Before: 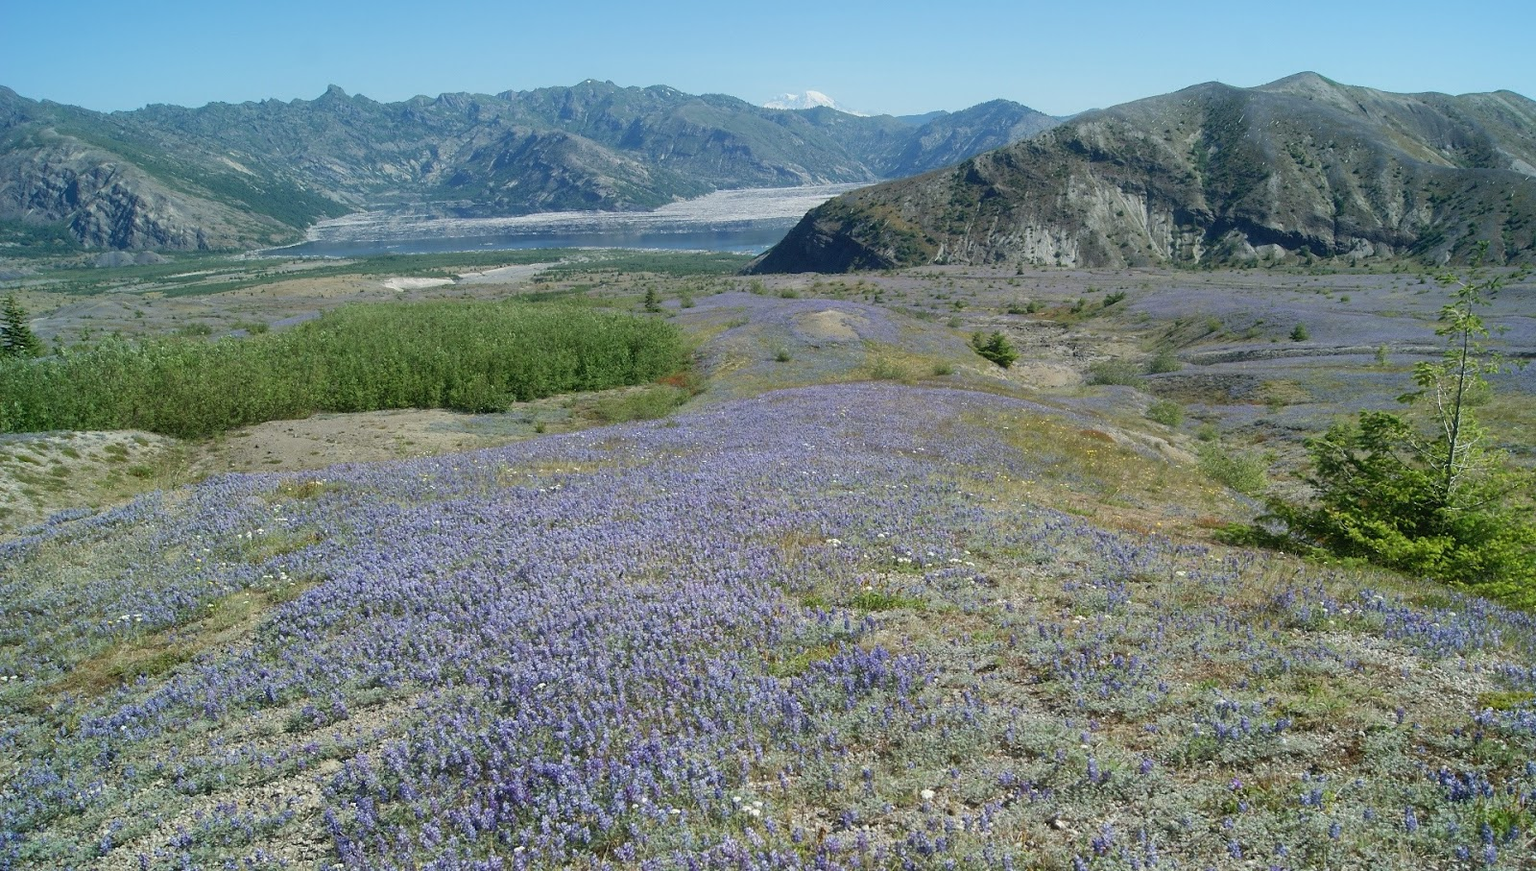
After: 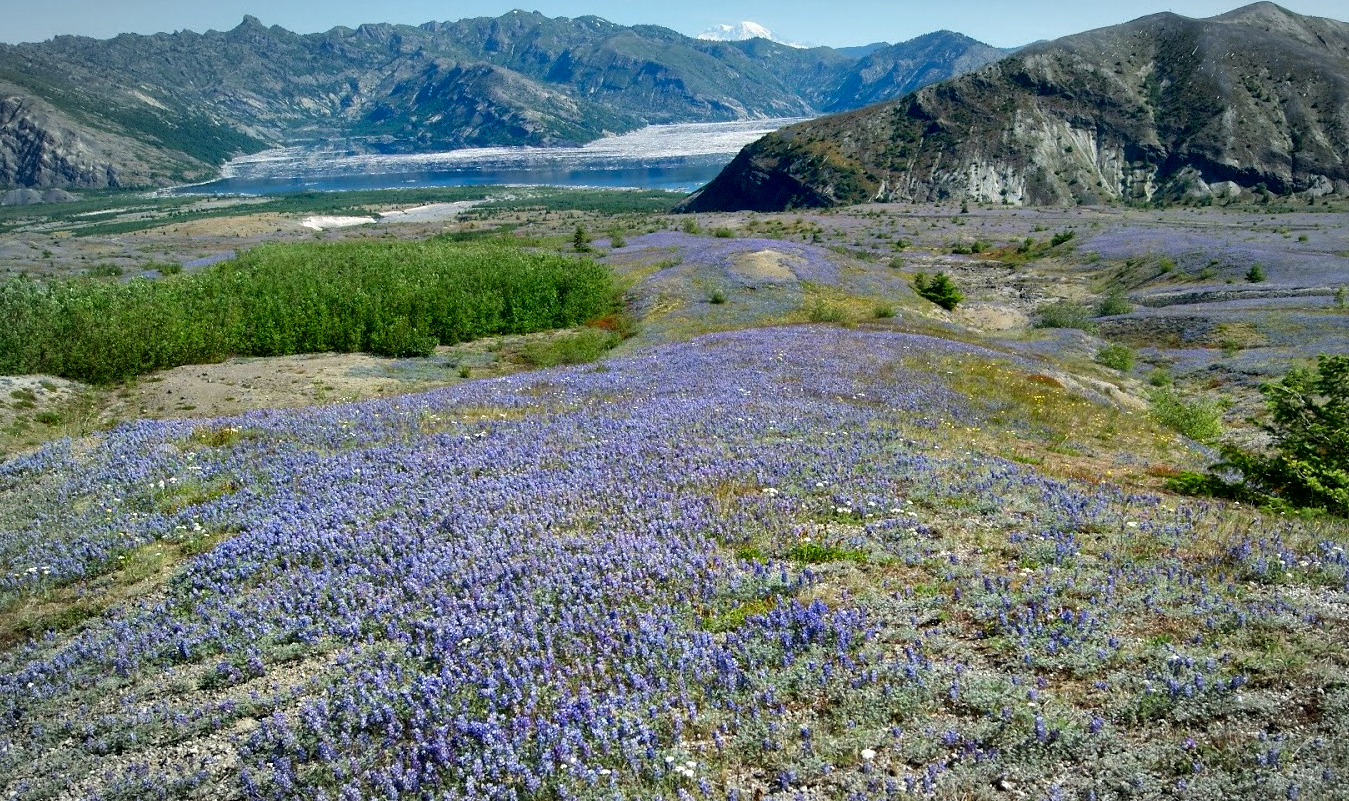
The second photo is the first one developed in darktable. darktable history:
vignetting: brightness -0.27, automatic ratio true, unbound false
contrast brightness saturation: brightness -0.027, saturation 0.35
contrast equalizer: octaves 7, y [[0.6 ×6], [0.55 ×6], [0 ×6], [0 ×6], [0 ×6]]
crop: left 6.143%, top 8.063%, right 9.54%, bottom 3.571%
